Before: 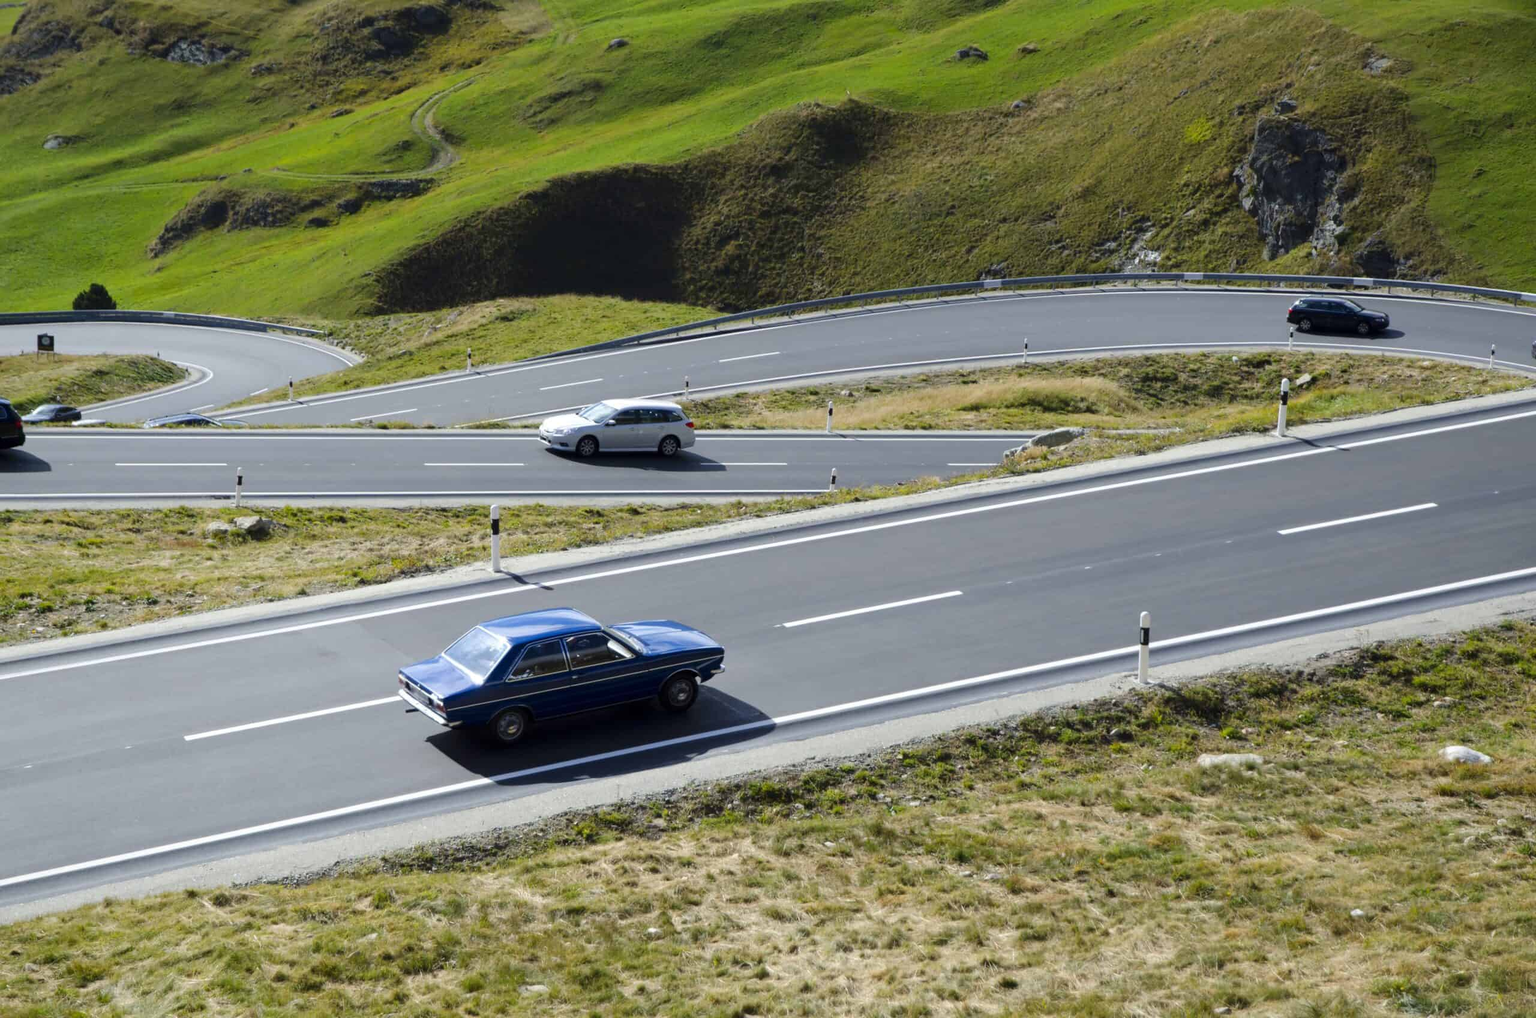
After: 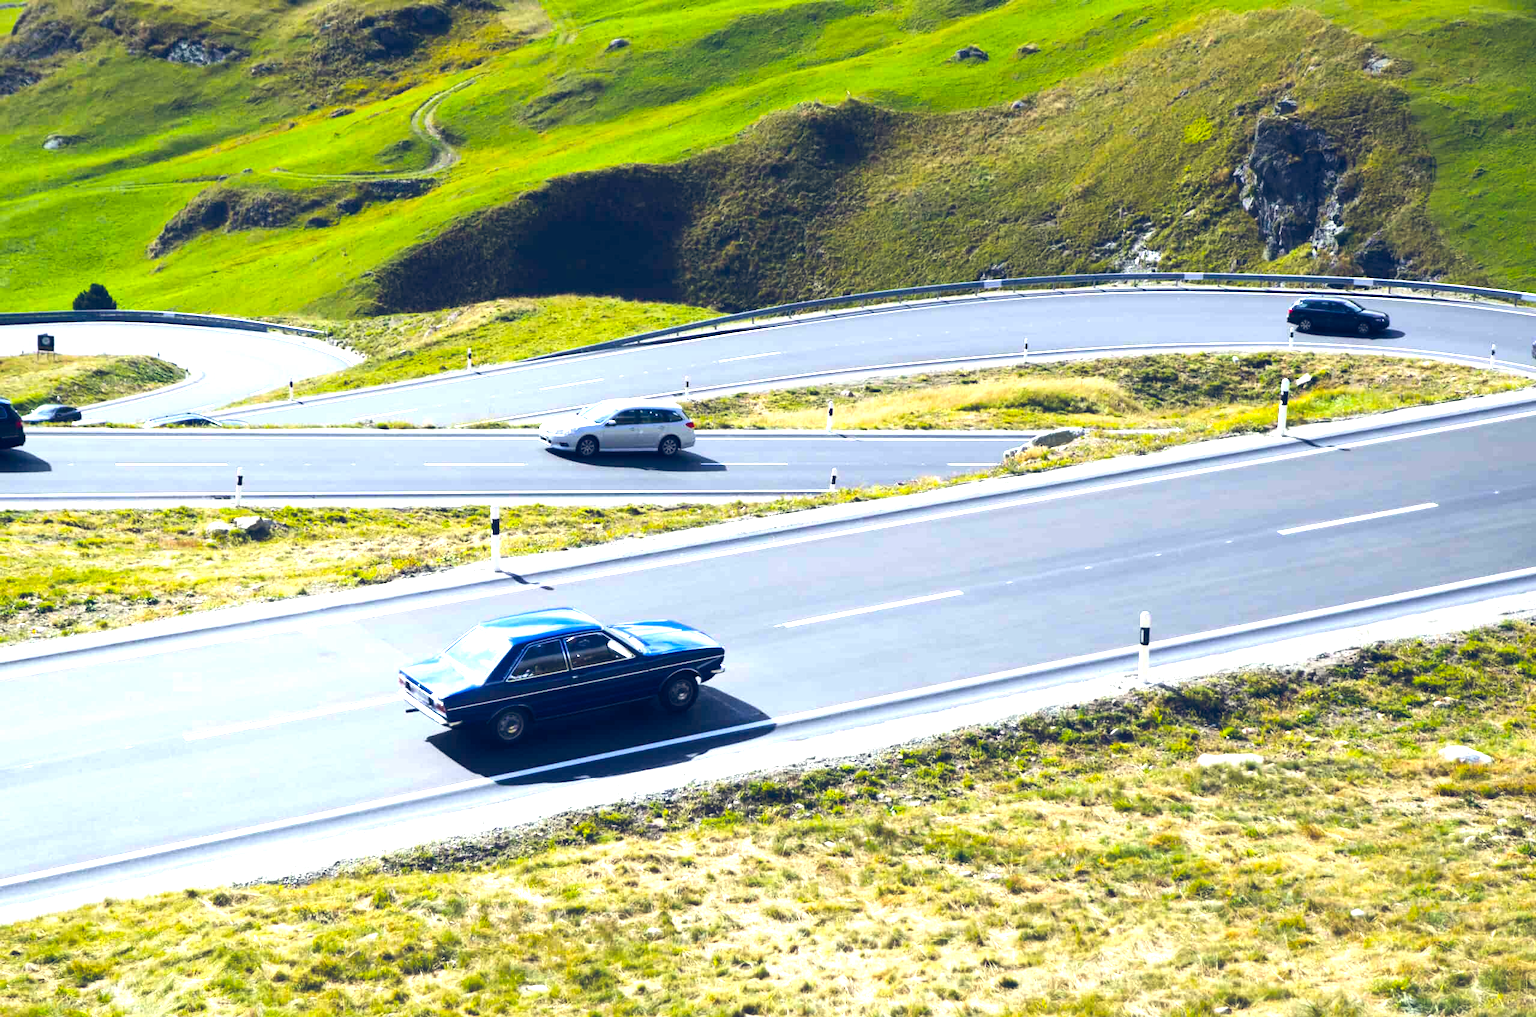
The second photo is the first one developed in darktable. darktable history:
color balance rgb: global offset › luminance 0.419%, global offset › chroma 0.211%, global offset › hue 255.36°, perceptual saturation grading › global saturation 30.244%, perceptual brilliance grading › global brilliance 29.777%, perceptual brilliance grading › highlights 12.049%, perceptual brilliance grading › mid-tones 24.961%, global vibrance 20%
